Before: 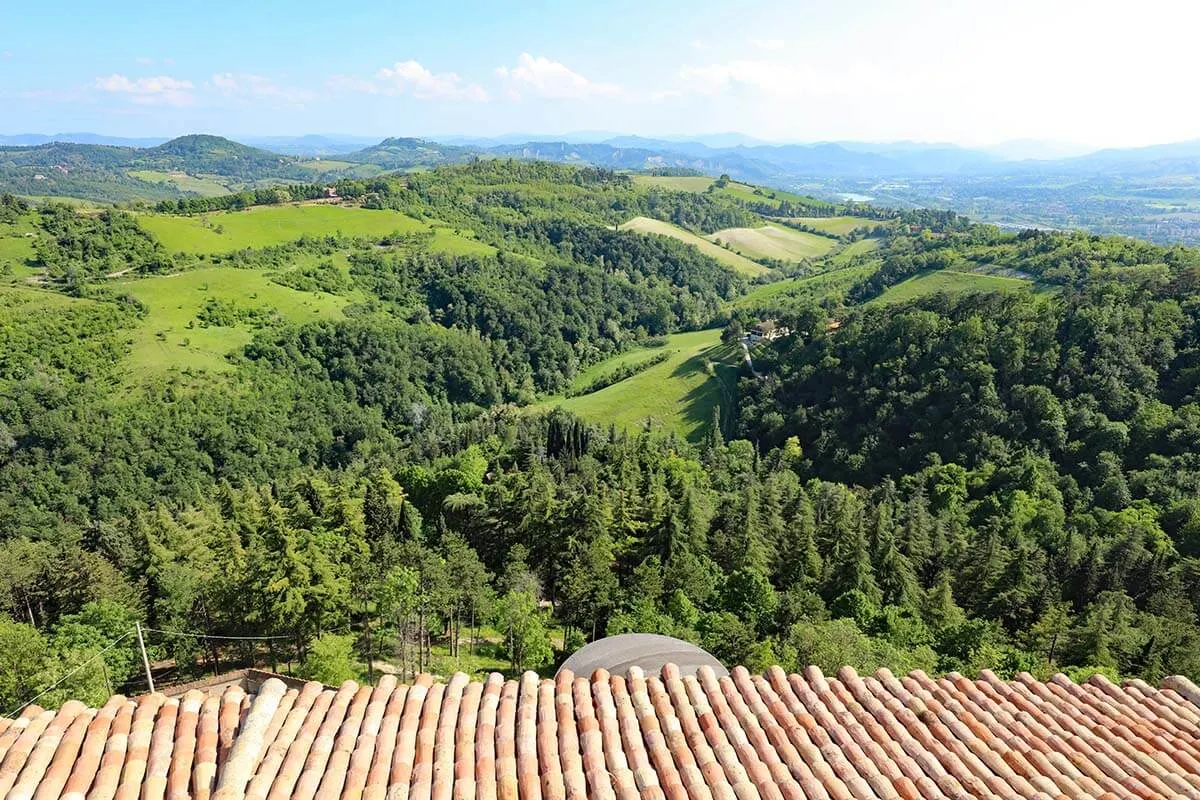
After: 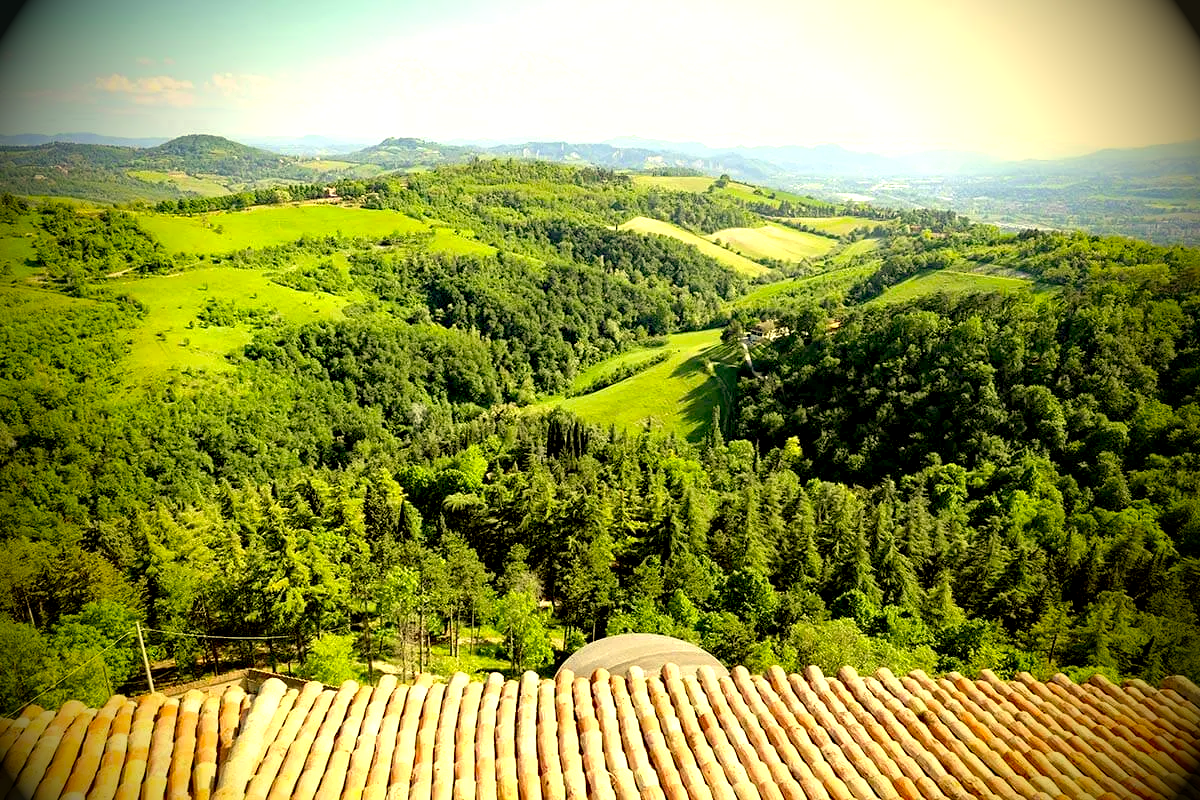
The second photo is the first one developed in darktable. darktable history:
exposure: black level correction 0.012, exposure 0.694 EV, compensate highlight preservation false
color correction: highlights a* 0.159, highlights b* 29.71, shadows a* -0.171, shadows b* 20.91
vignetting: fall-off start 67.22%, brightness -0.996, saturation 0.497, width/height ratio 1.012
